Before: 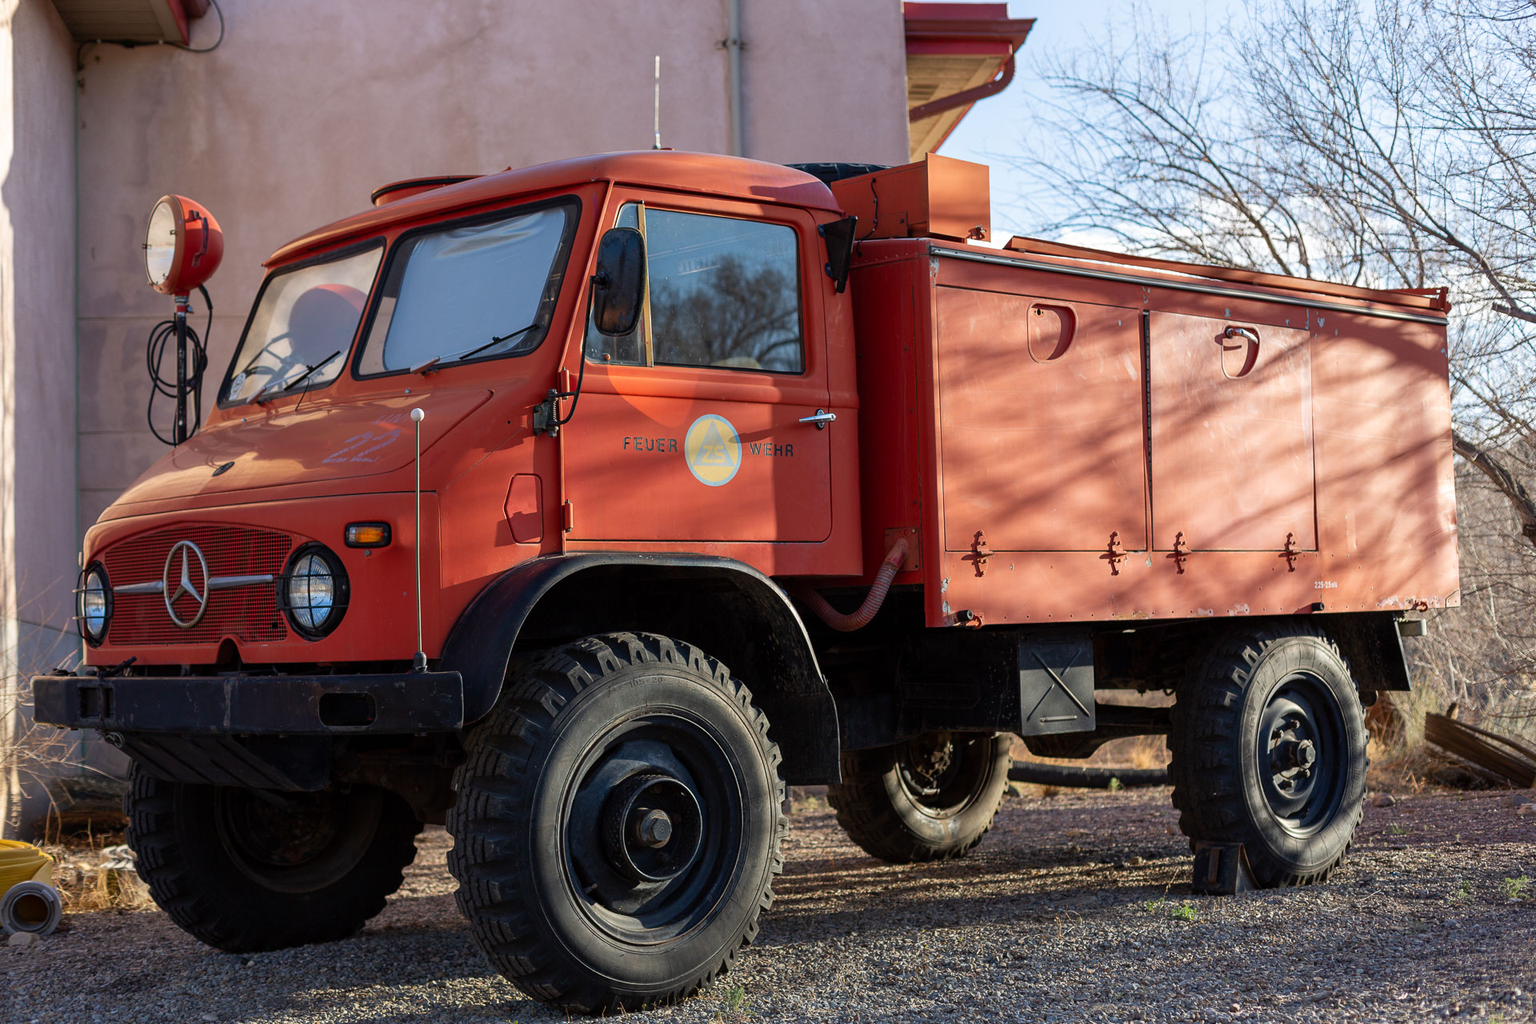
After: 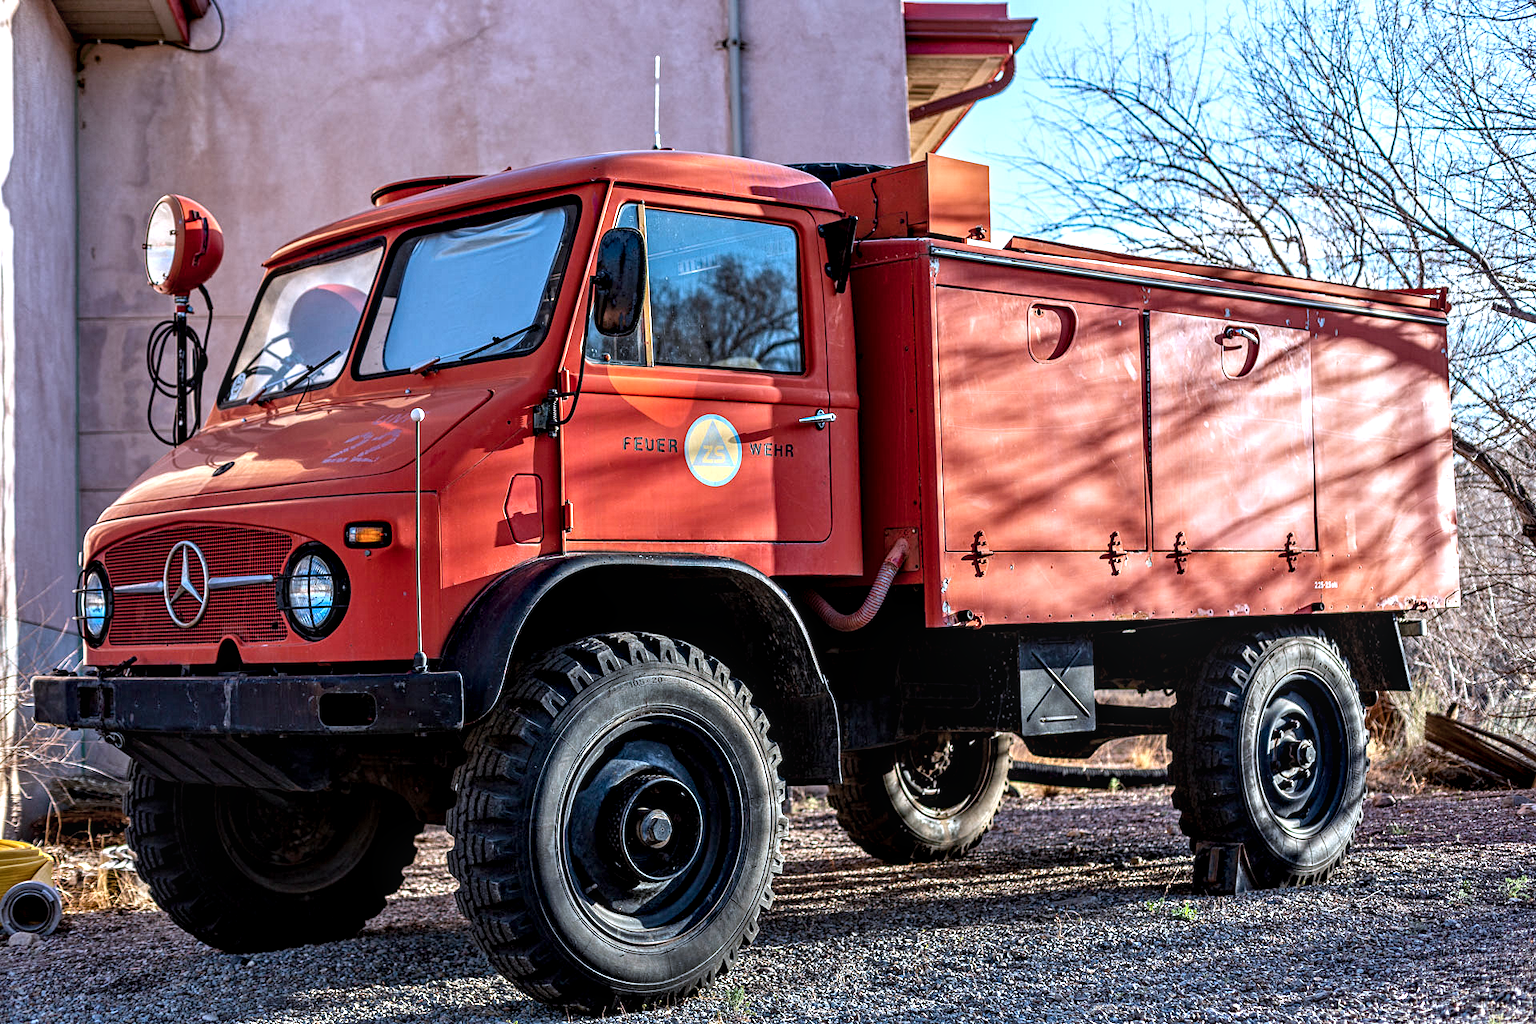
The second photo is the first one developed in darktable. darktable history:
levels: mode automatic
exposure: black level correction 0.001, exposure 0.298 EV, compensate highlight preservation false
color correction: highlights a* -2.37, highlights b* -18.45
contrast equalizer: octaves 7, y [[0.5, 0.542, 0.583, 0.625, 0.667, 0.708], [0.5 ×6], [0.5 ×6], [0 ×6], [0 ×6]]
local contrast: on, module defaults
color balance rgb: shadows fall-off 101.364%, linear chroma grading › shadows -8.563%, linear chroma grading › global chroma 9.987%, perceptual saturation grading › global saturation 11.456%, perceptual brilliance grading › global brilliance 2.907%, perceptual brilliance grading › highlights -3.308%, perceptual brilliance grading › shadows 2.969%, mask middle-gray fulcrum 22.318%, global vibrance 6.112%
